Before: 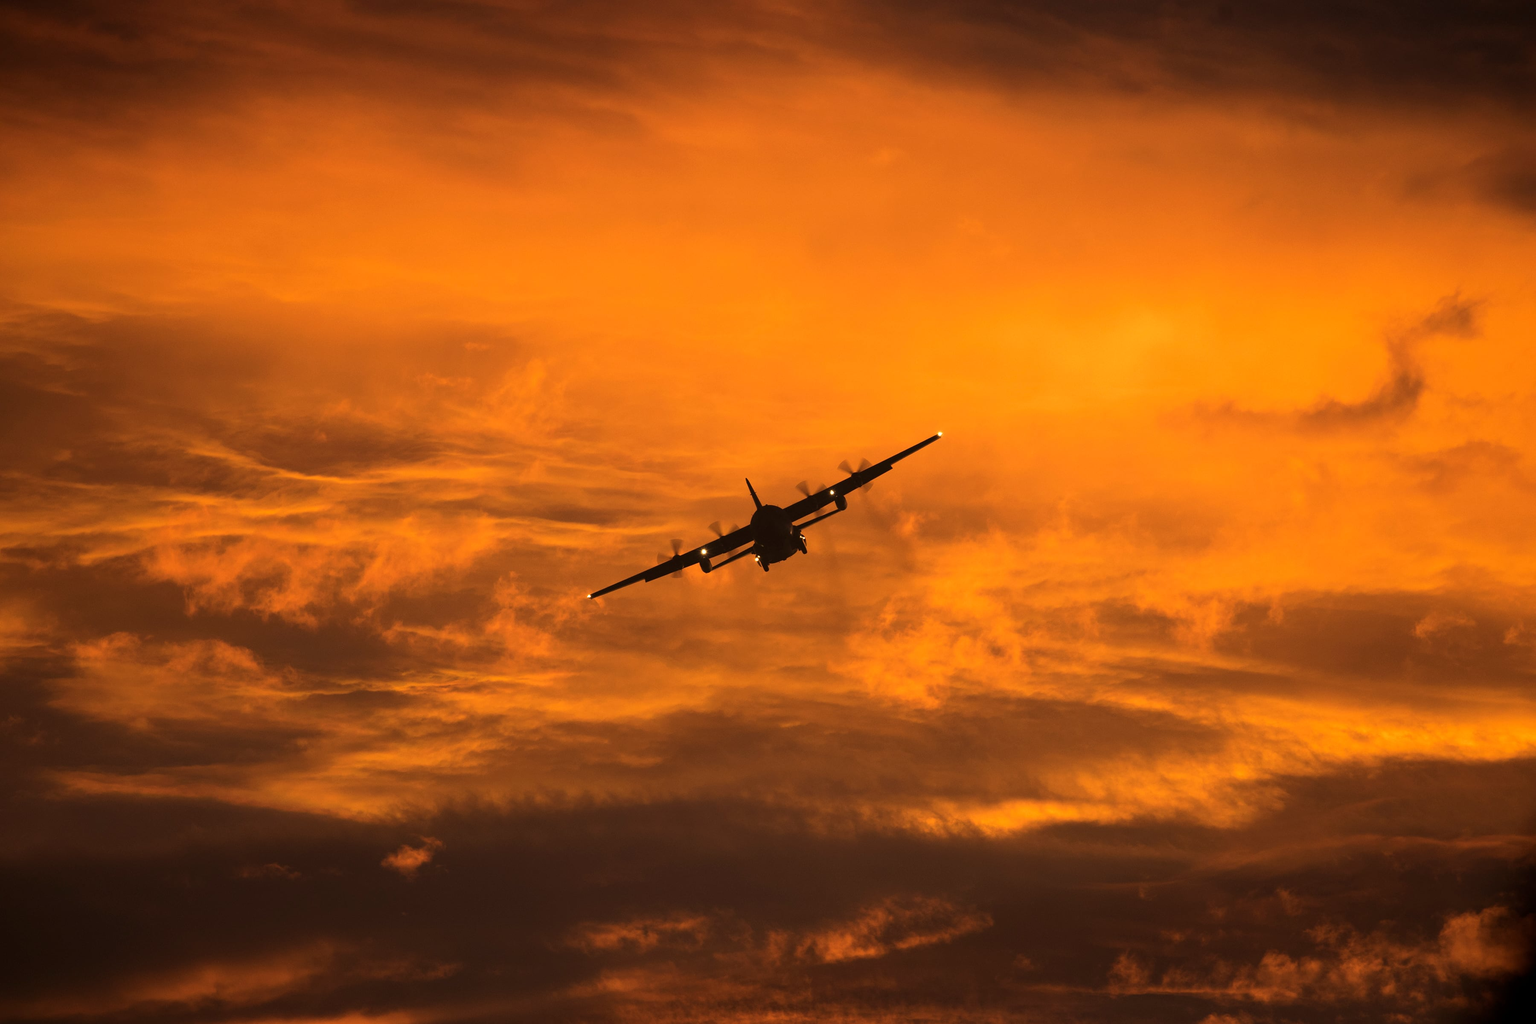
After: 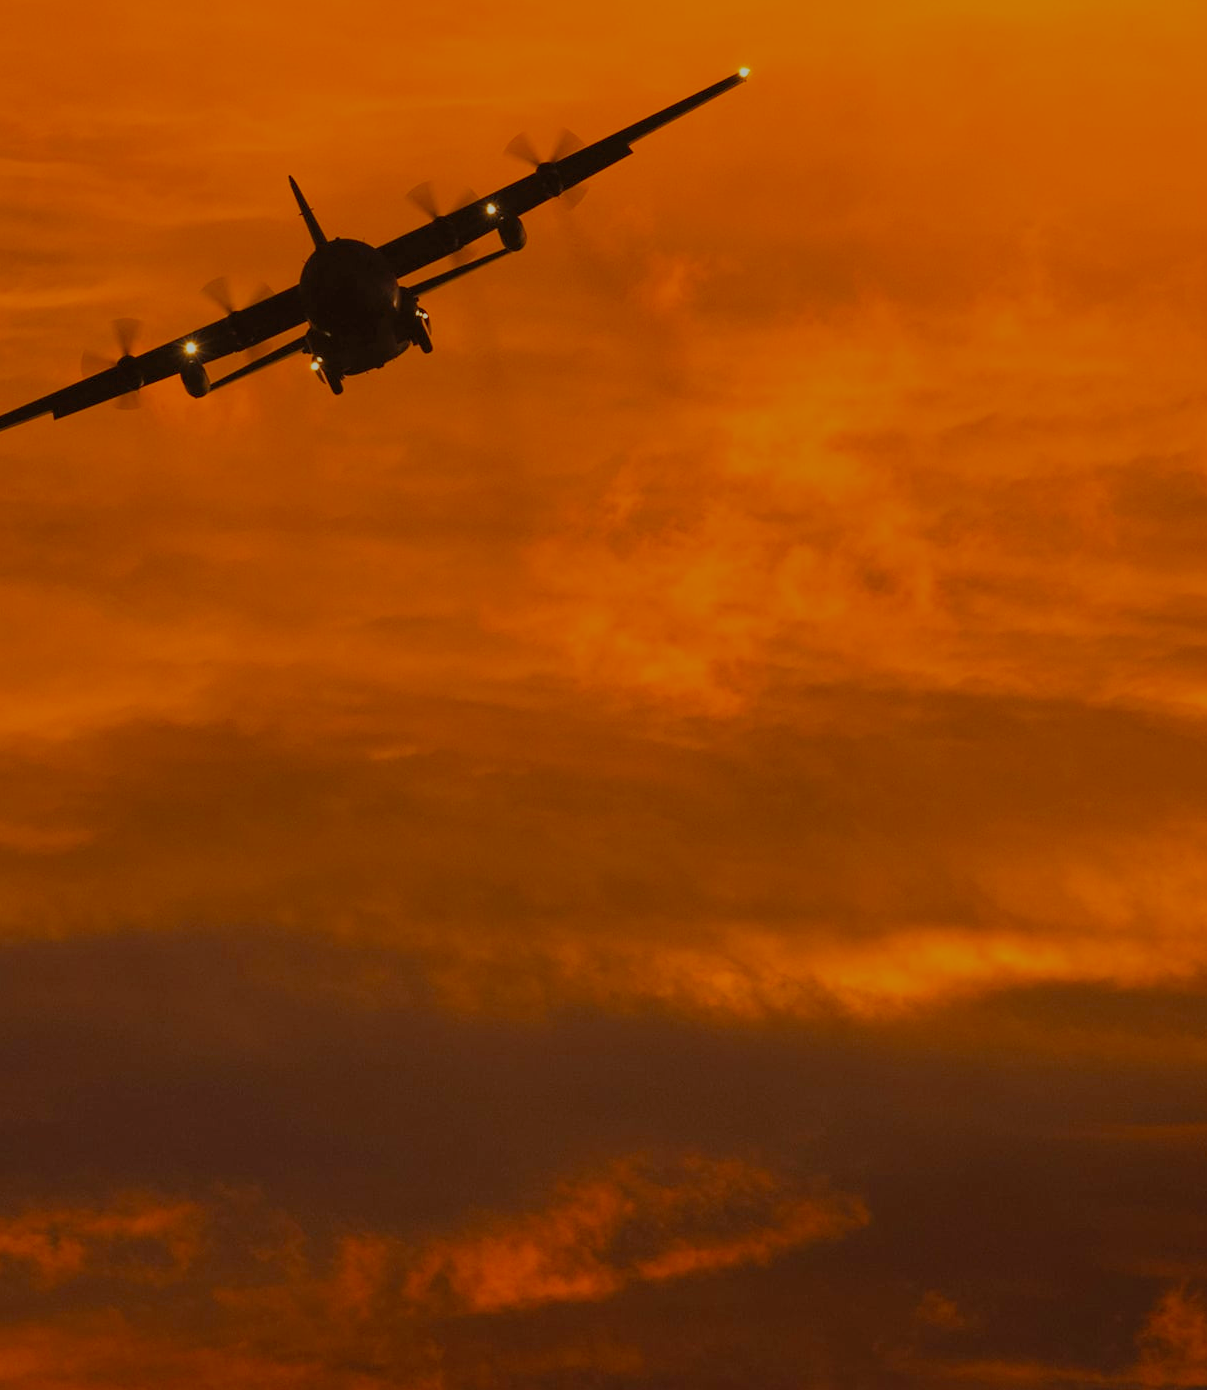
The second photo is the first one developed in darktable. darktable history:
crop: left 40.536%, top 39.411%, right 25.93%, bottom 2.645%
filmic rgb: middle gray luminance 2.64%, black relative exposure -9.86 EV, white relative exposure 6.98 EV, threshold 3.02 EV, dynamic range scaling 10.66%, target black luminance 0%, hardness 3.18, latitude 43.43%, contrast 0.669, highlights saturation mix 6.11%, shadows ↔ highlights balance 14.18%, color science v5 (2021), contrast in shadows safe, contrast in highlights safe, enable highlight reconstruction true
